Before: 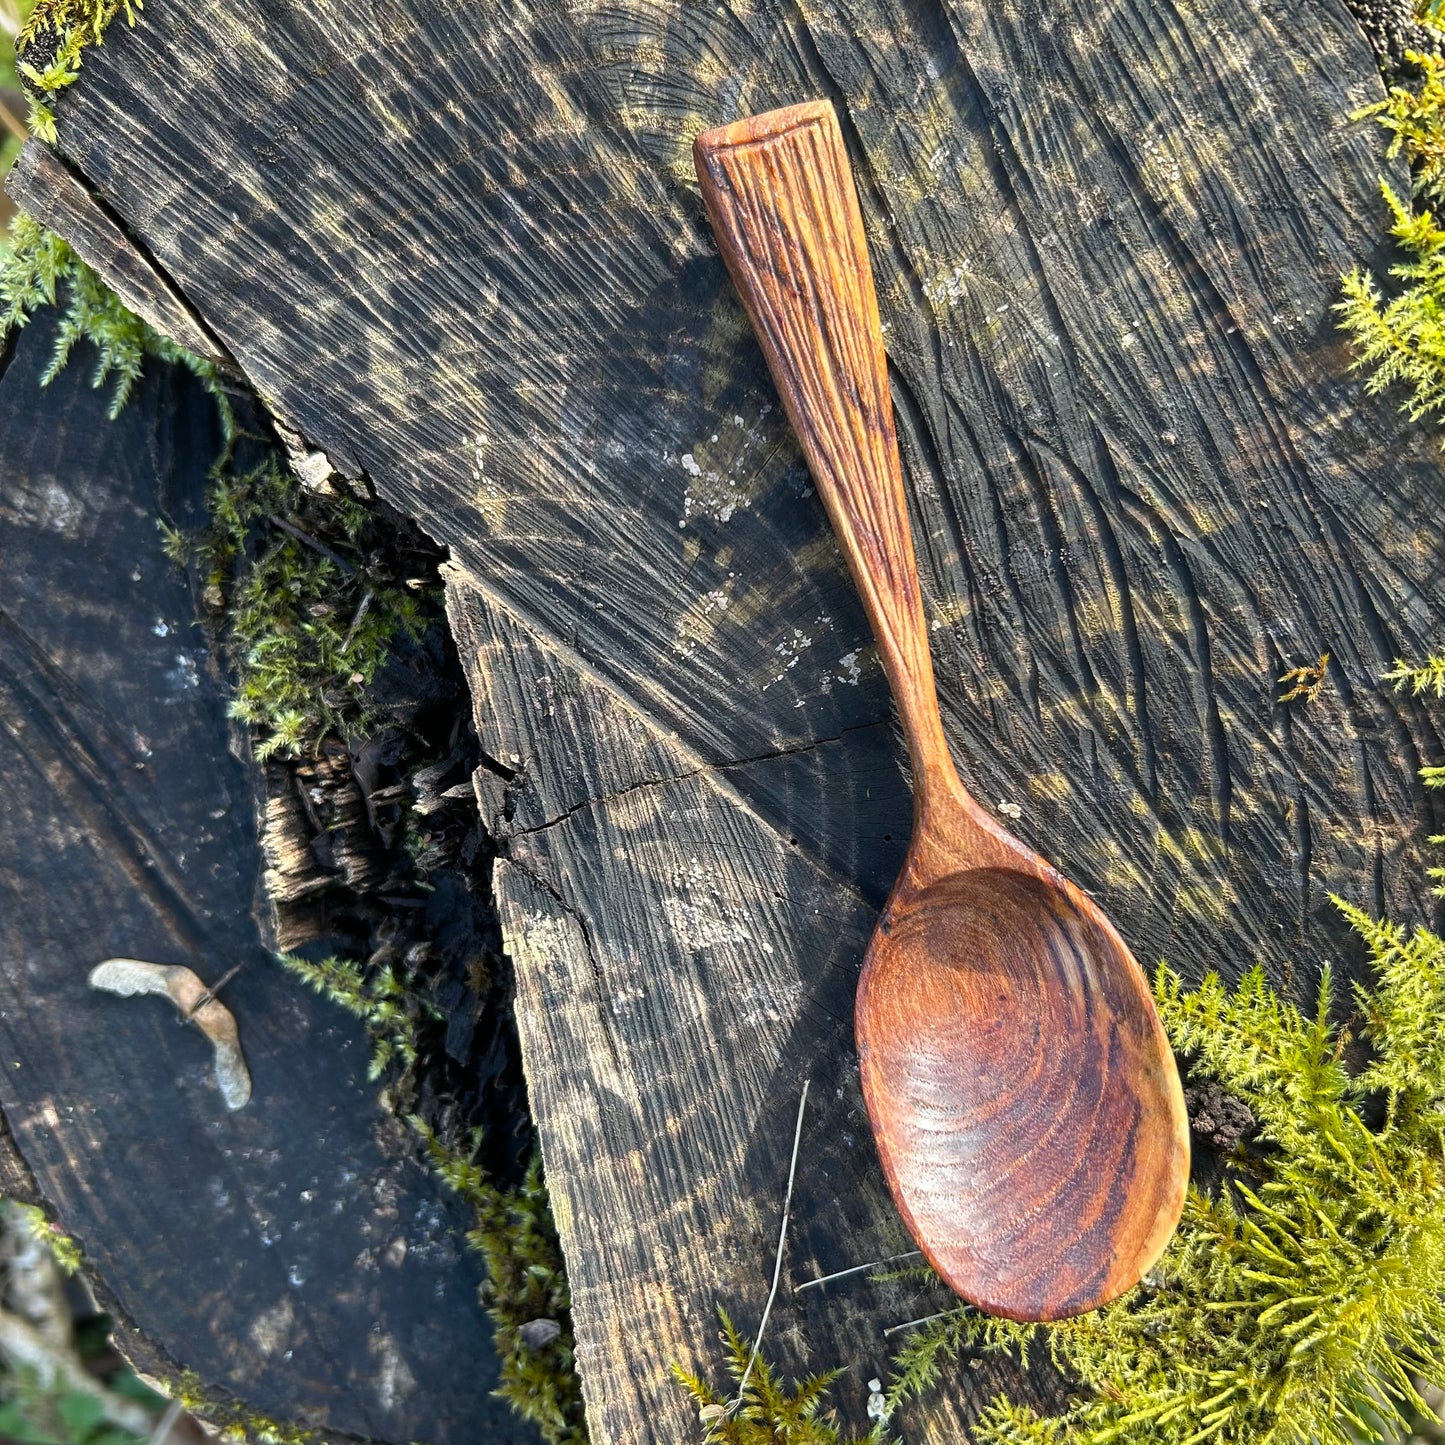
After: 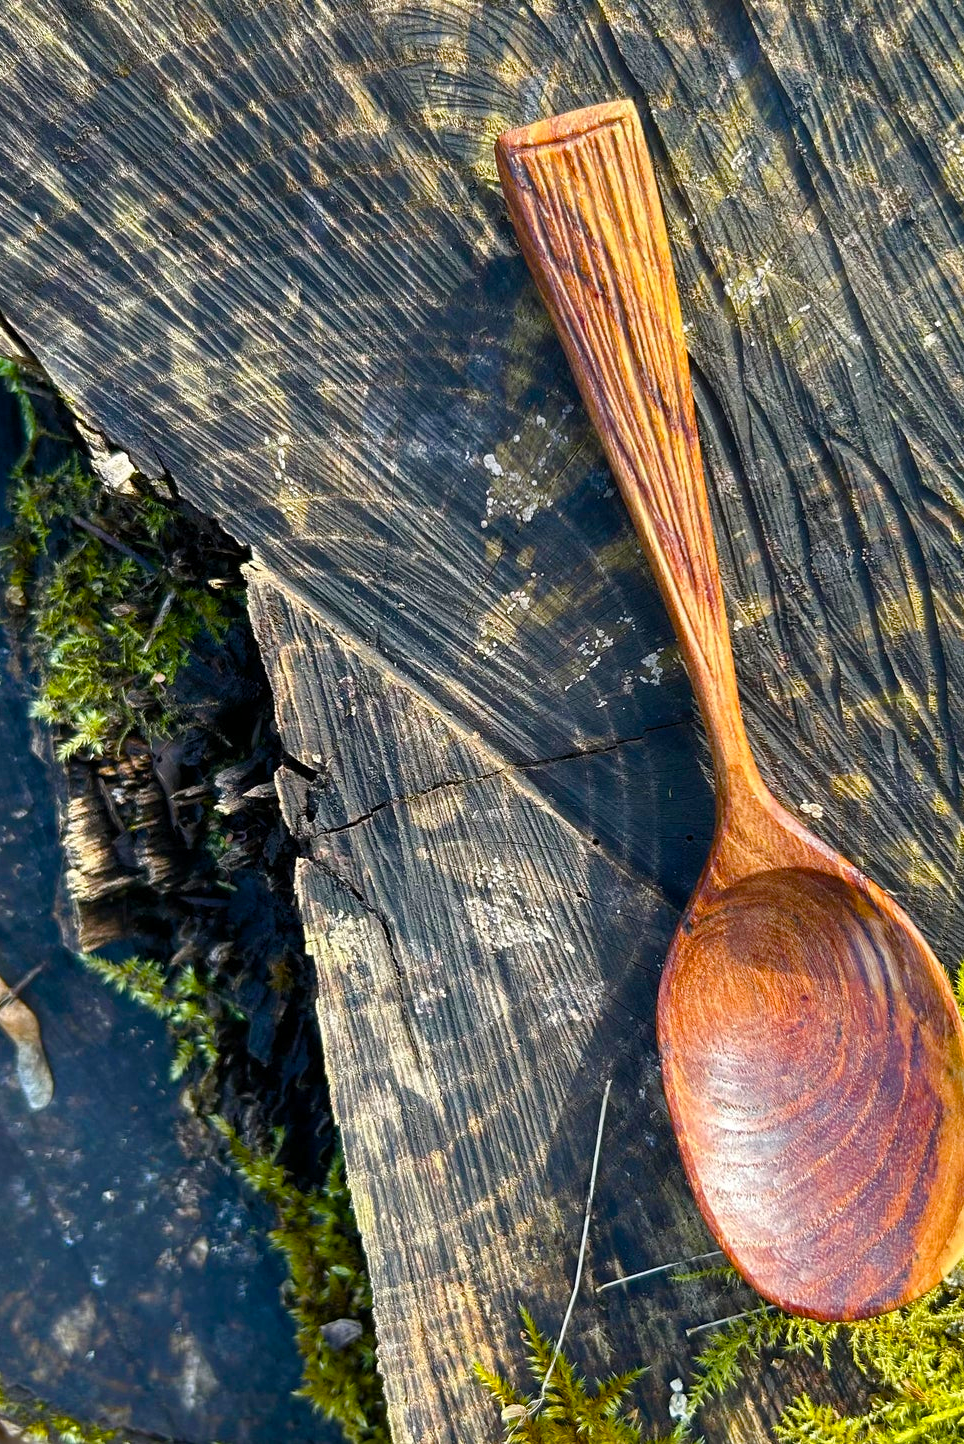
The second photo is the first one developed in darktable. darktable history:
crop and rotate: left 13.766%, right 19.479%
color balance rgb: perceptual saturation grading › global saturation 20%, perceptual saturation grading › highlights -14.098%, perceptual saturation grading › shadows 50.117%, global vibrance 24.312%
base curve: preserve colors none
